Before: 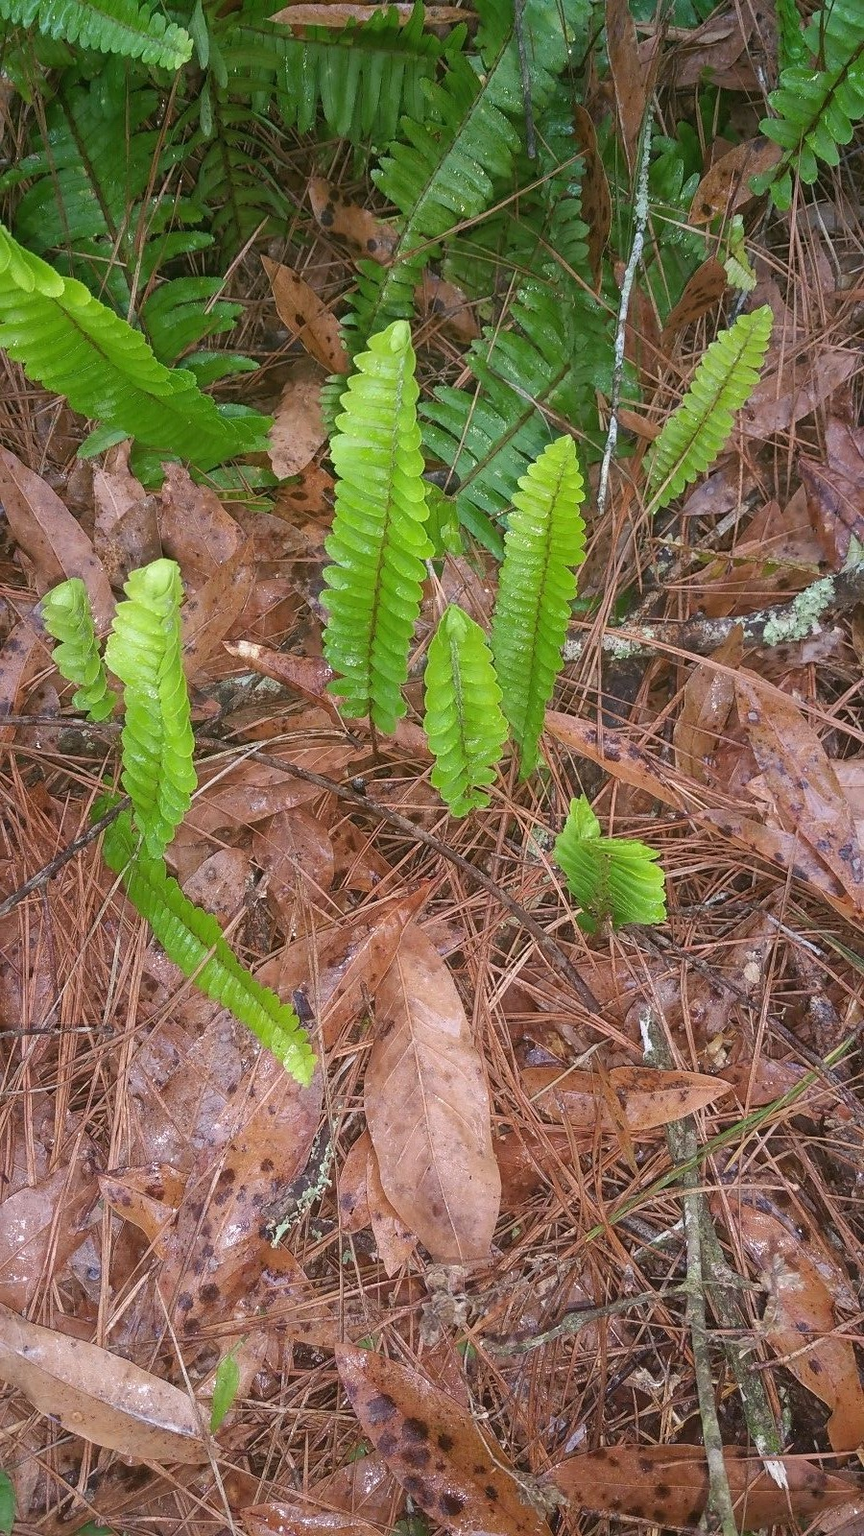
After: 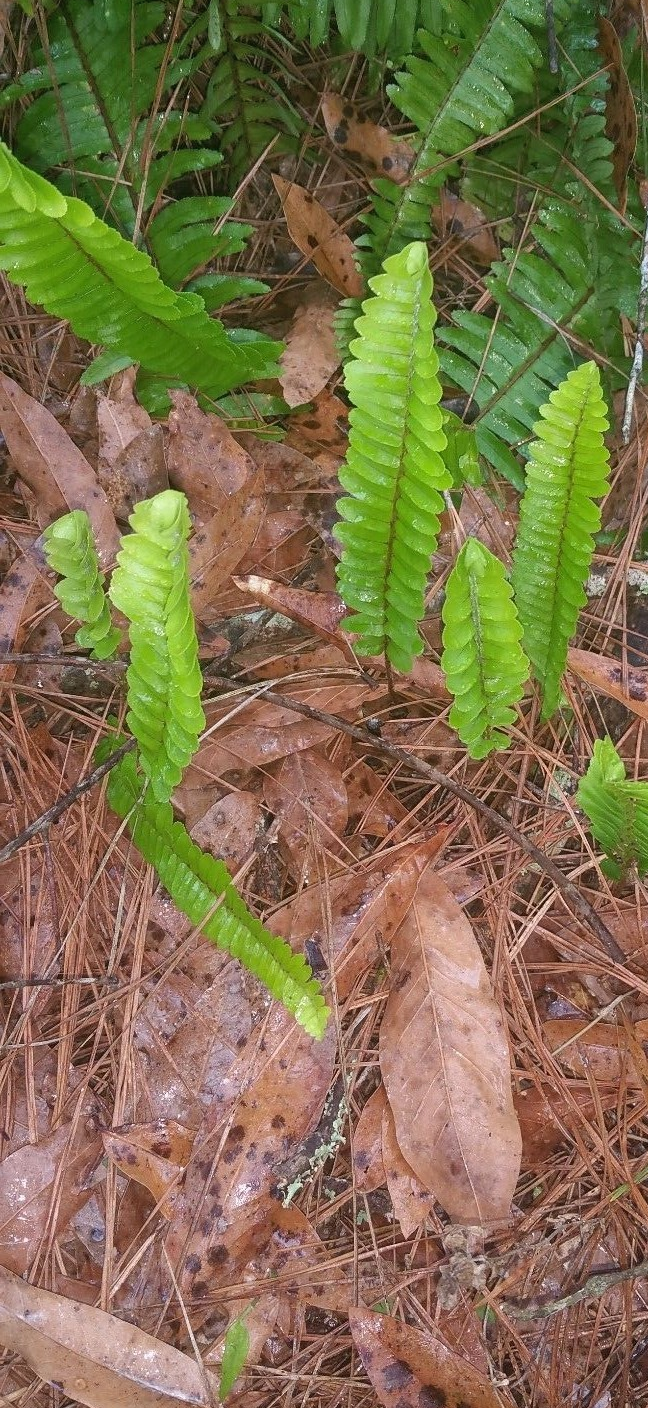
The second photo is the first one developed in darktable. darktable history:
crop: top 5.803%, right 27.864%, bottom 5.804%
shadows and highlights: shadows 49, highlights -41, soften with gaussian
